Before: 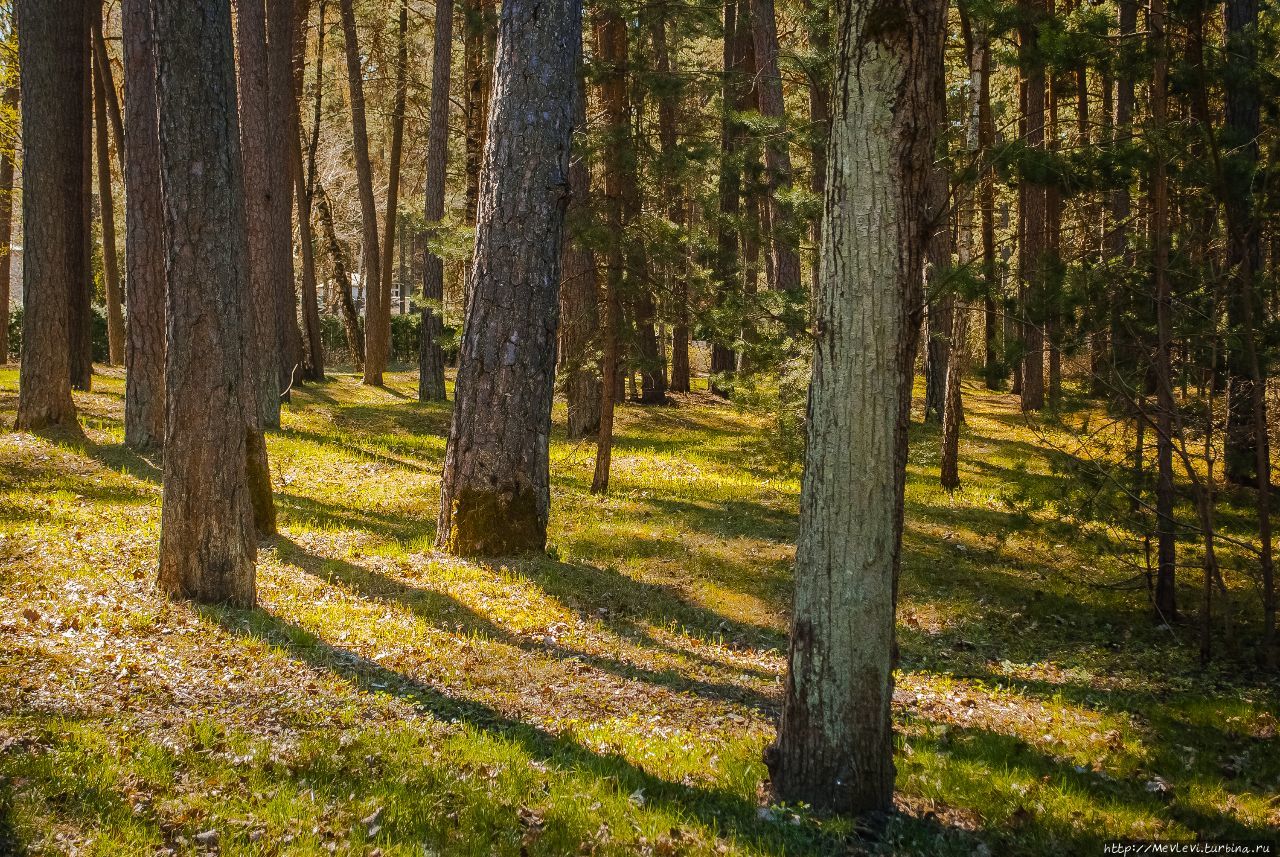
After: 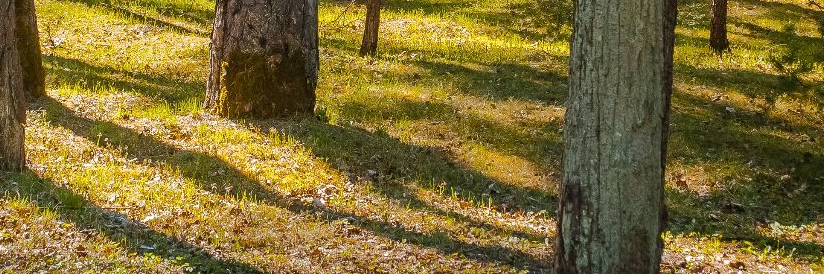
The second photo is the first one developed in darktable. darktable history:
crop: left 18.091%, top 51.13%, right 17.525%, bottom 16.85%
shadows and highlights: shadows 12, white point adjustment 1.2, soften with gaussian
